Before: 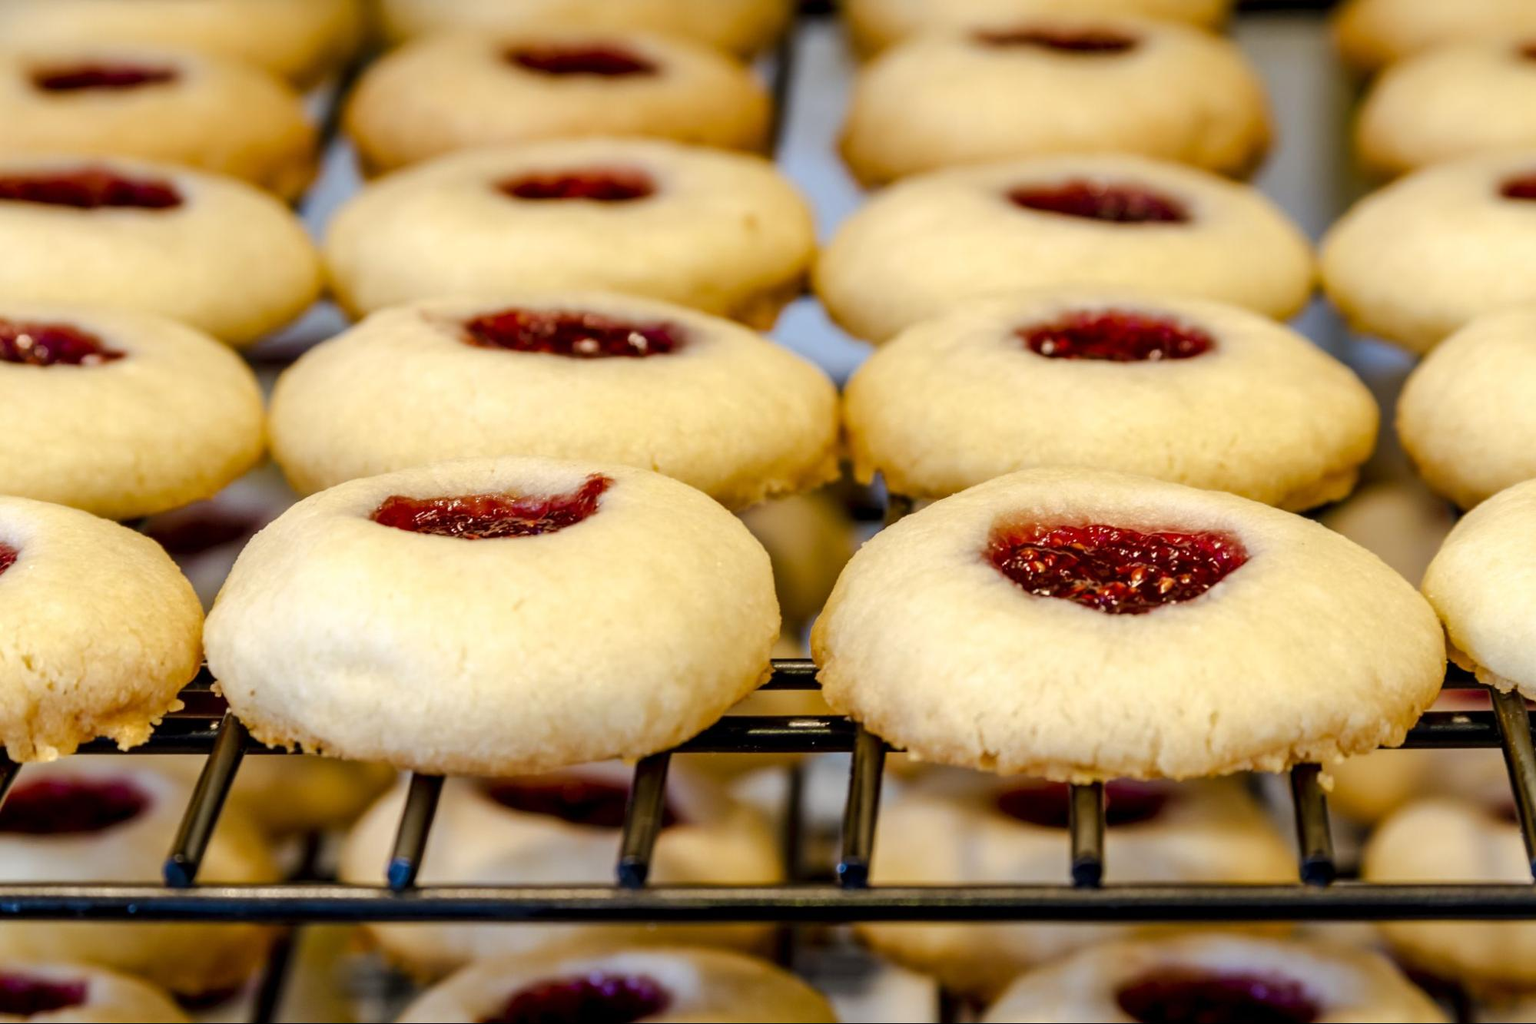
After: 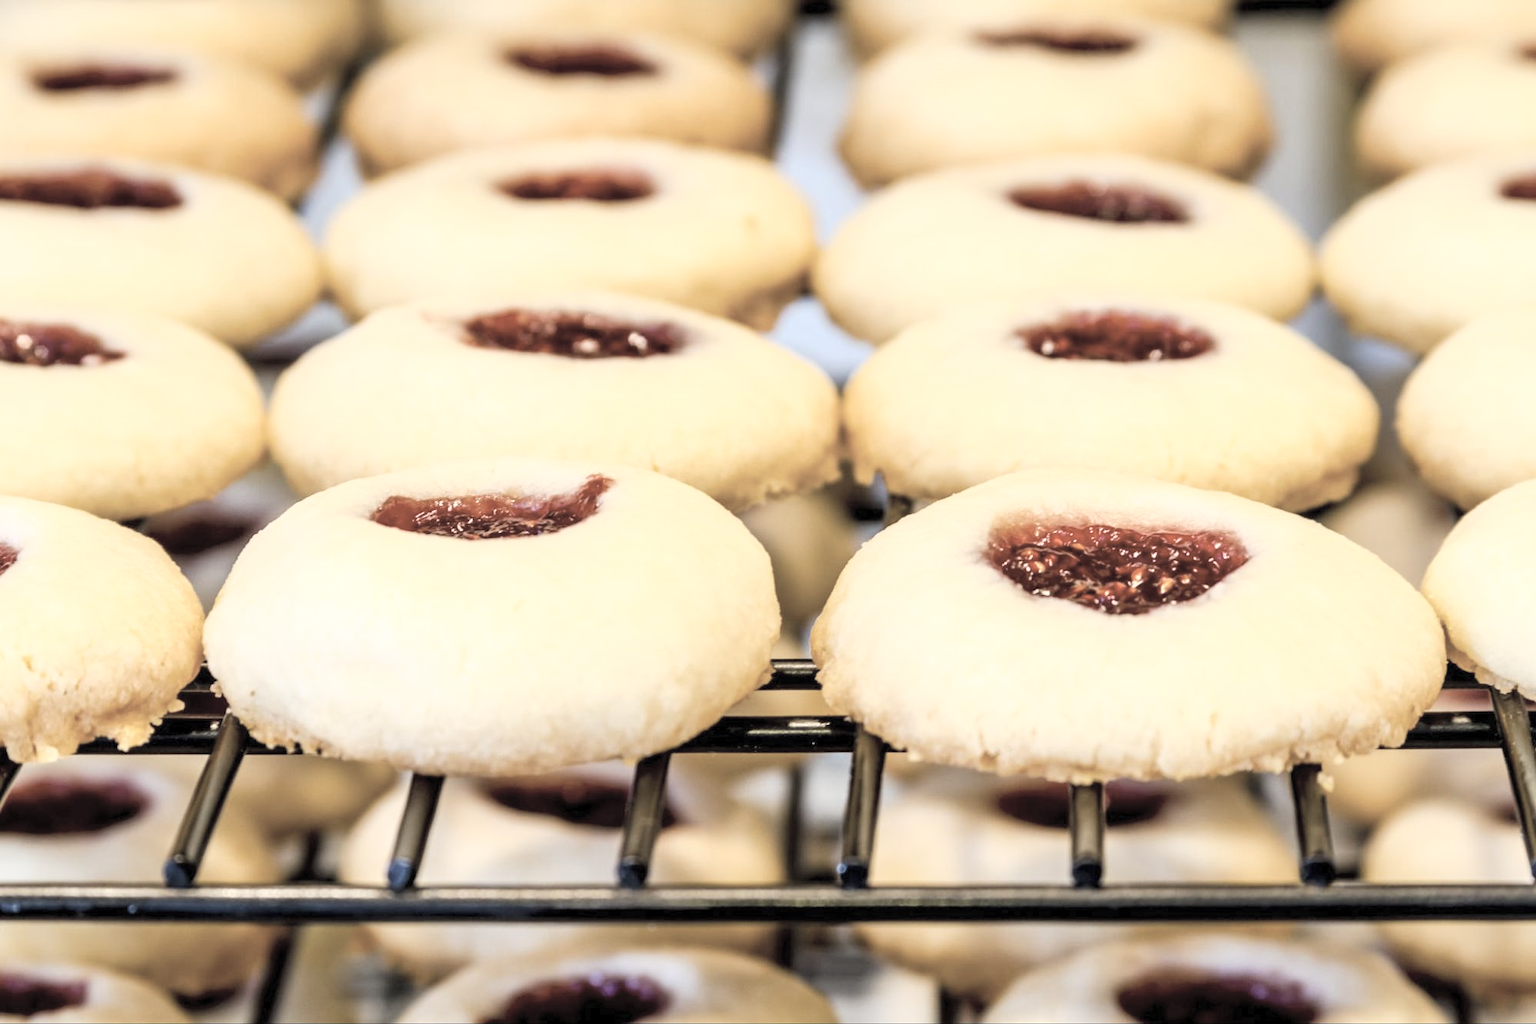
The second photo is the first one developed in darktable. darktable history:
base curve: curves: ch0 [(0, 0) (0.557, 0.834) (1, 1)]
contrast brightness saturation: brightness 0.18, saturation -0.5
